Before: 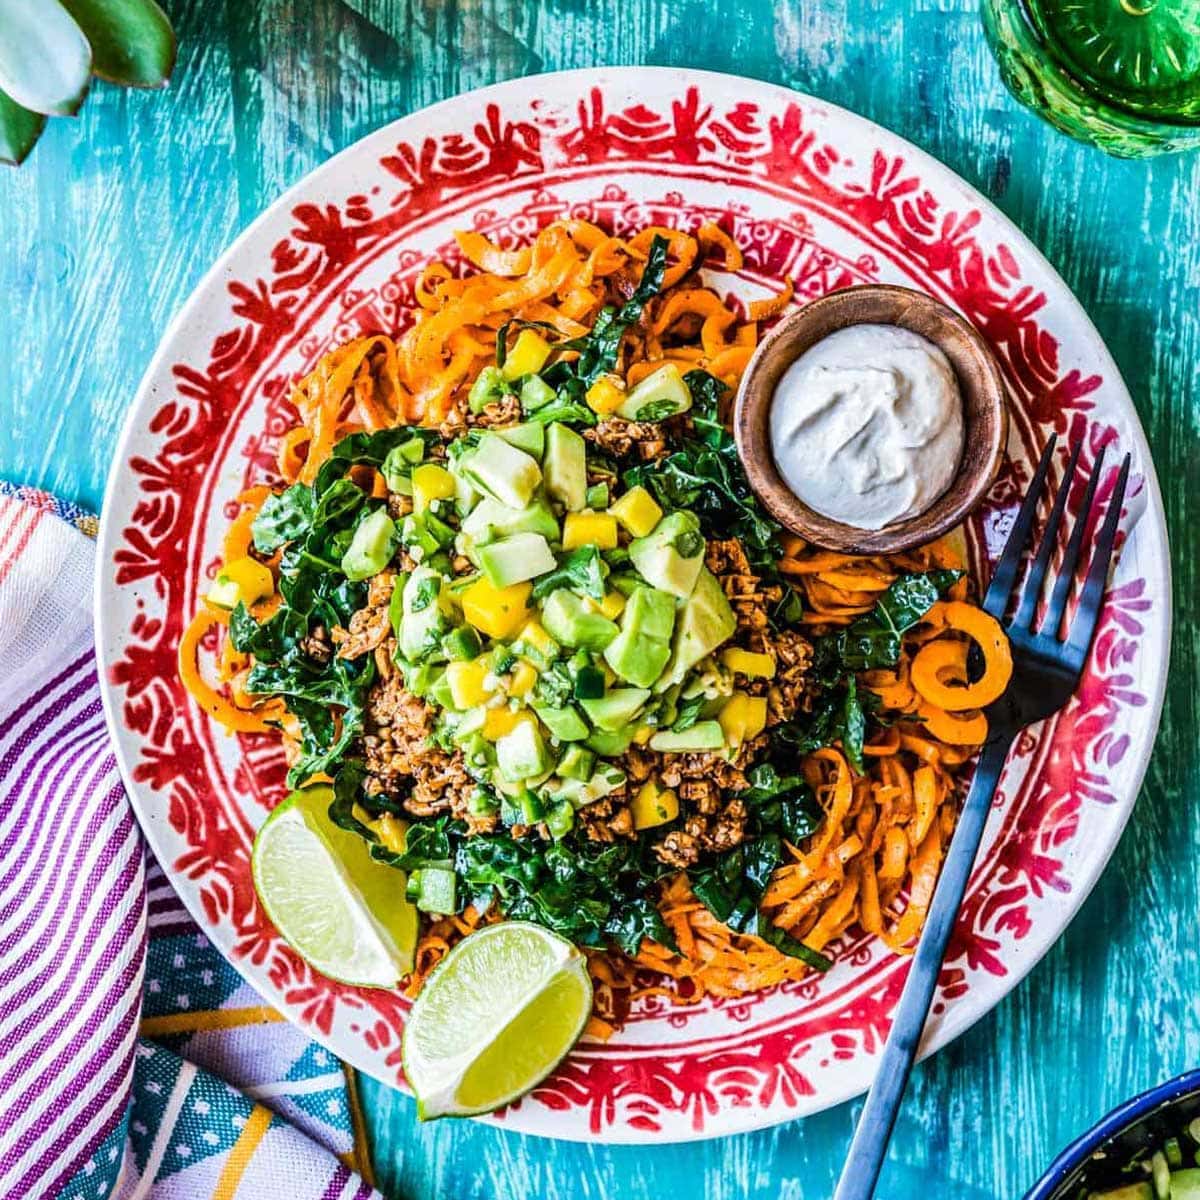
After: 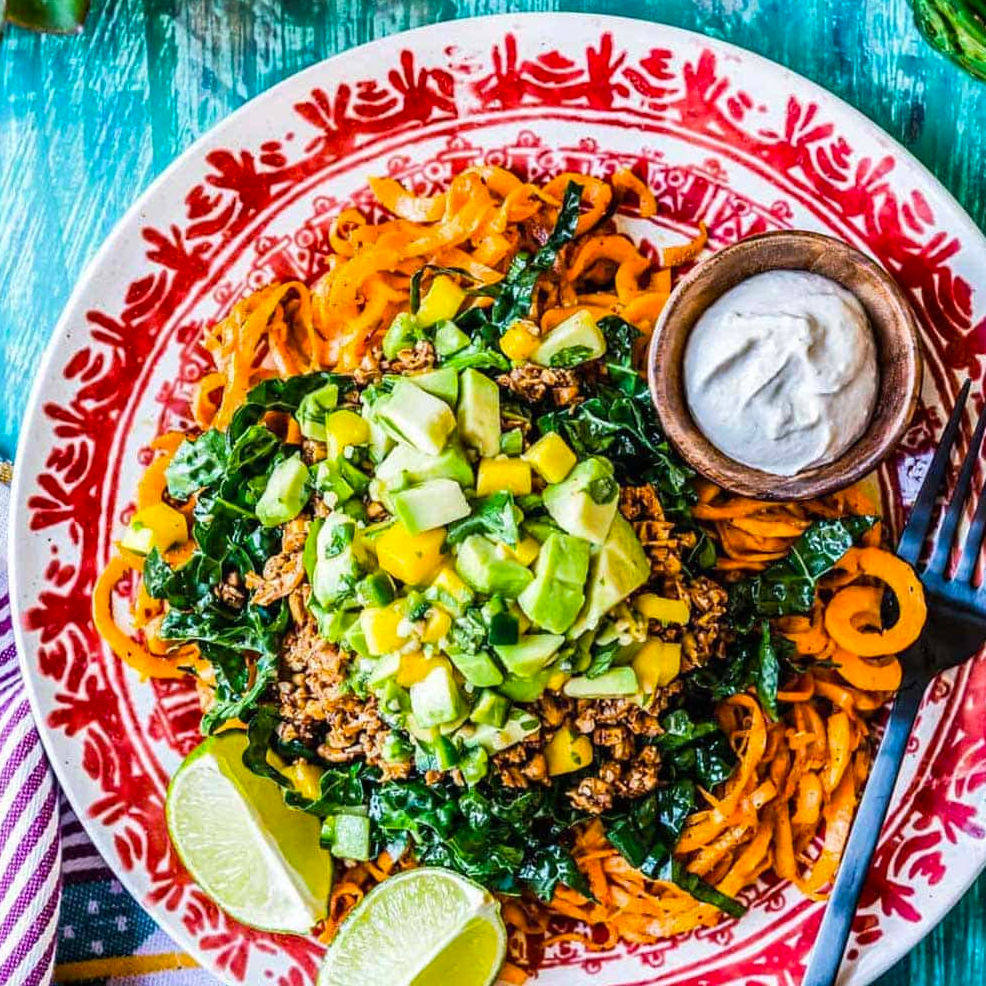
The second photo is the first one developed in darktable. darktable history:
crop and rotate: left 7.196%, top 4.574%, right 10.605%, bottom 13.178%
color balance: output saturation 110%
